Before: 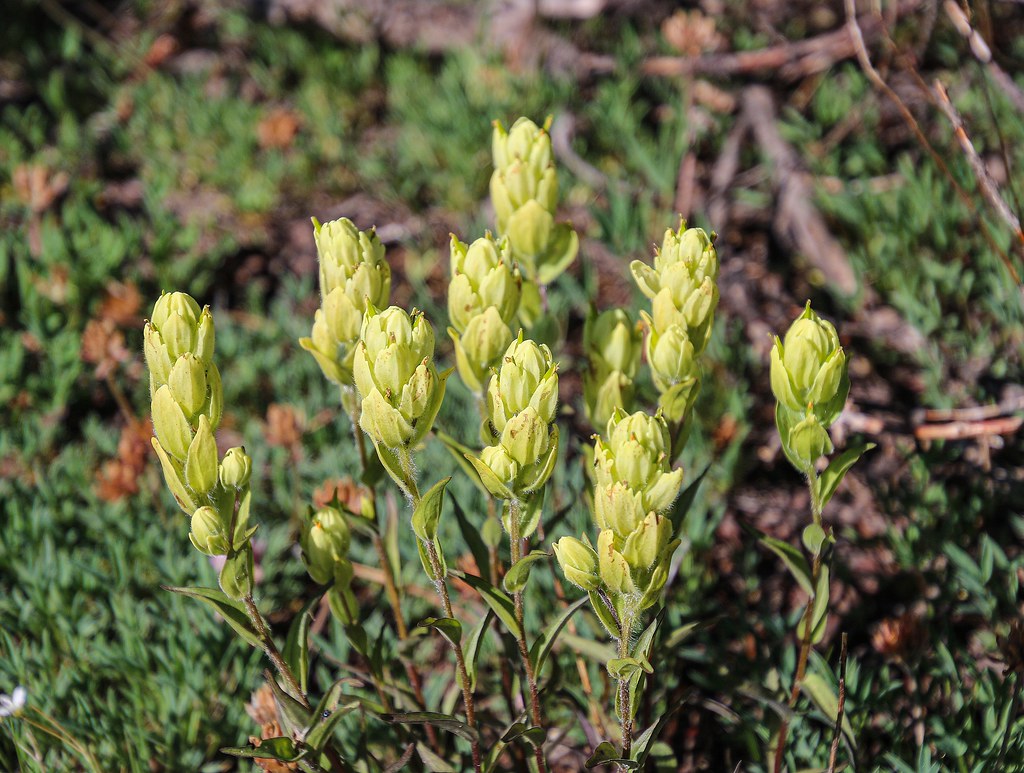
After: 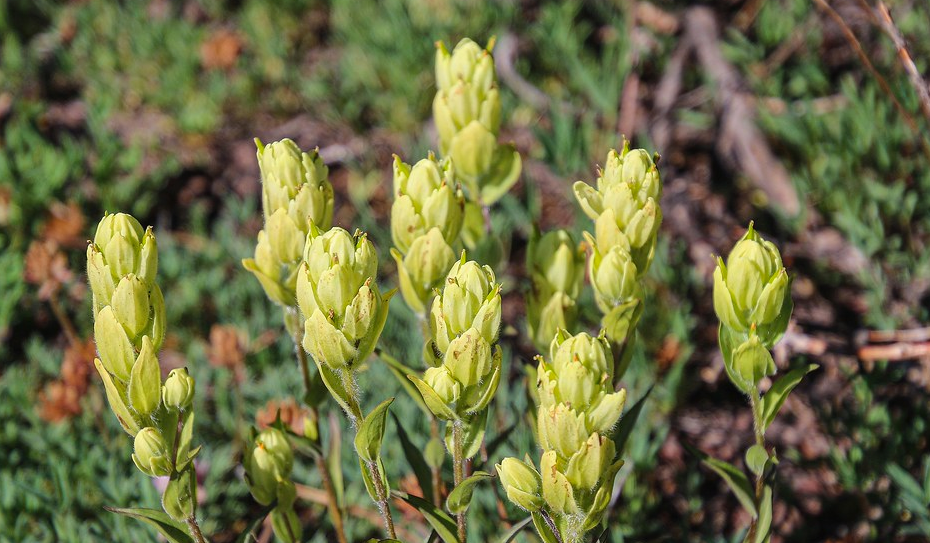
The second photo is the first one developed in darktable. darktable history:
contrast brightness saturation: contrast -0.02, brightness -0.01, saturation 0.03
crop: left 5.596%, top 10.314%, right 3.534%, bottom 19.395%
